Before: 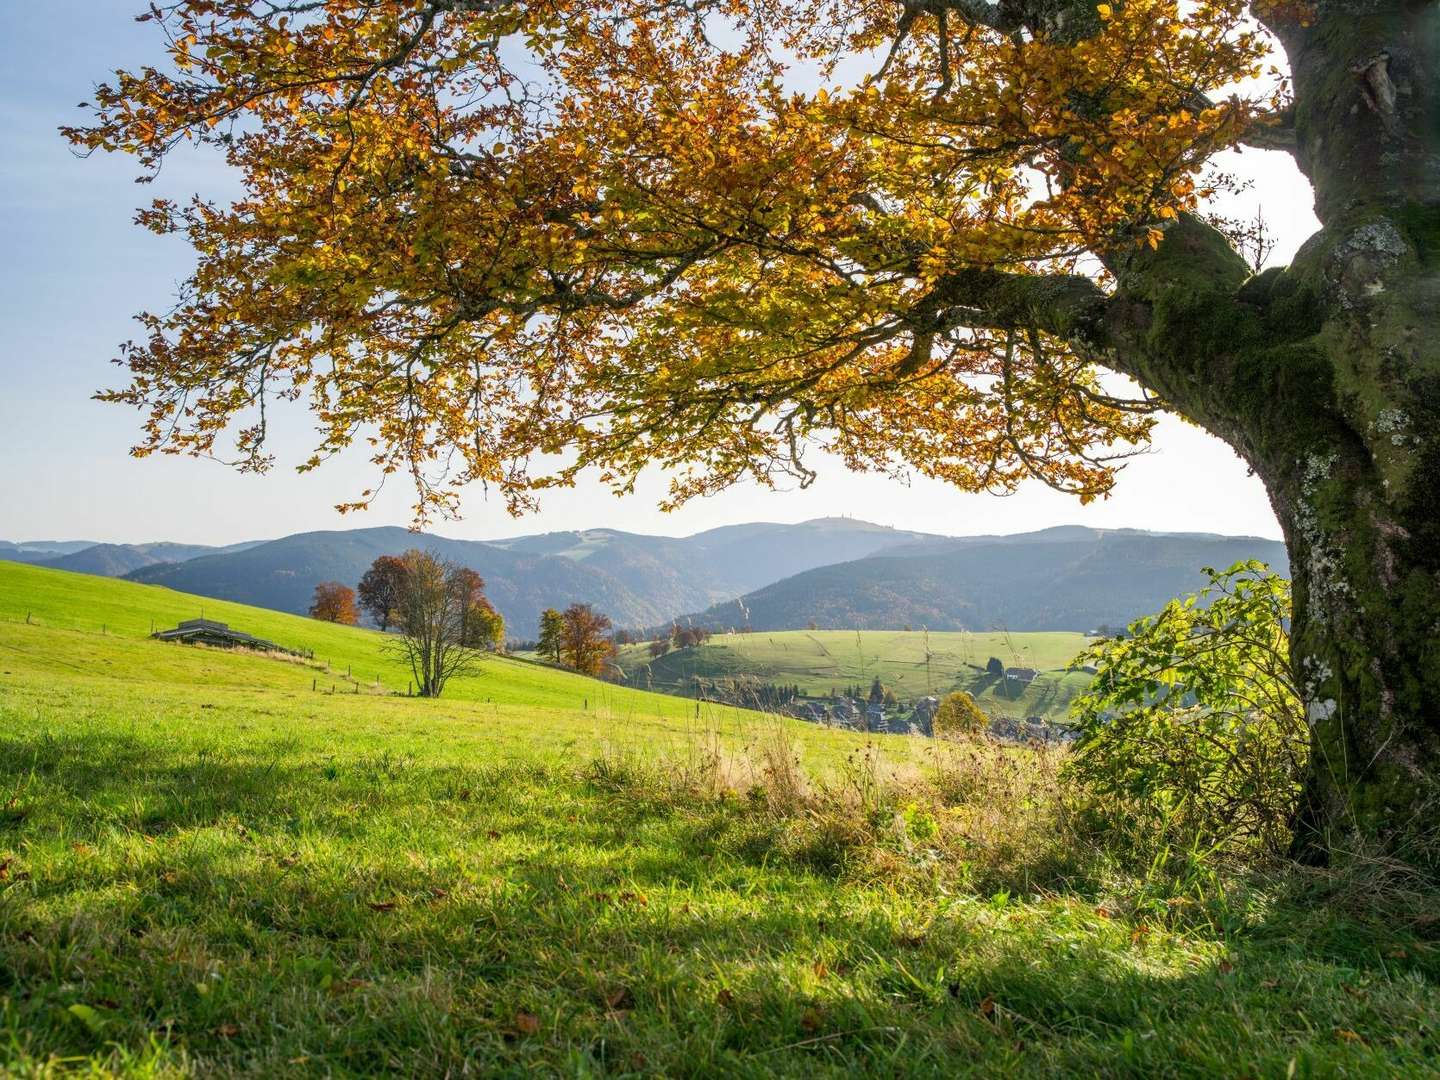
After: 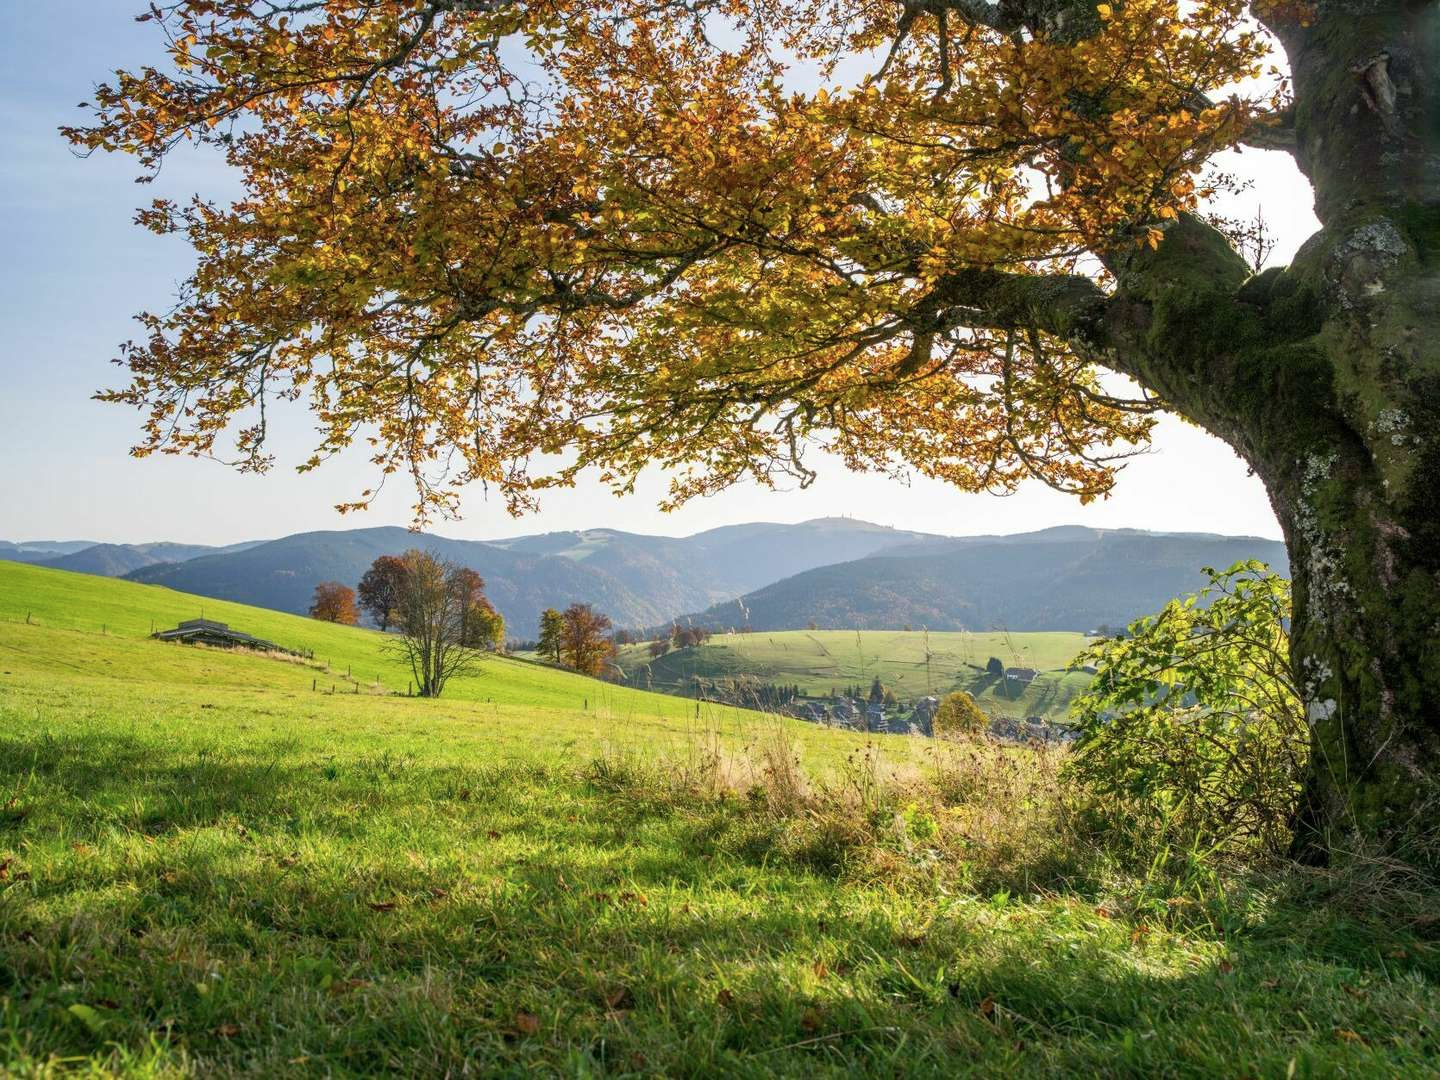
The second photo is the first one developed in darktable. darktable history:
exposure: compensate exposure bias true, compensate highlight preservation false
color balance rgb: power › hue 73.81°, perceptual saturation grading › global saturation -11.999%, global vibrance 20%
